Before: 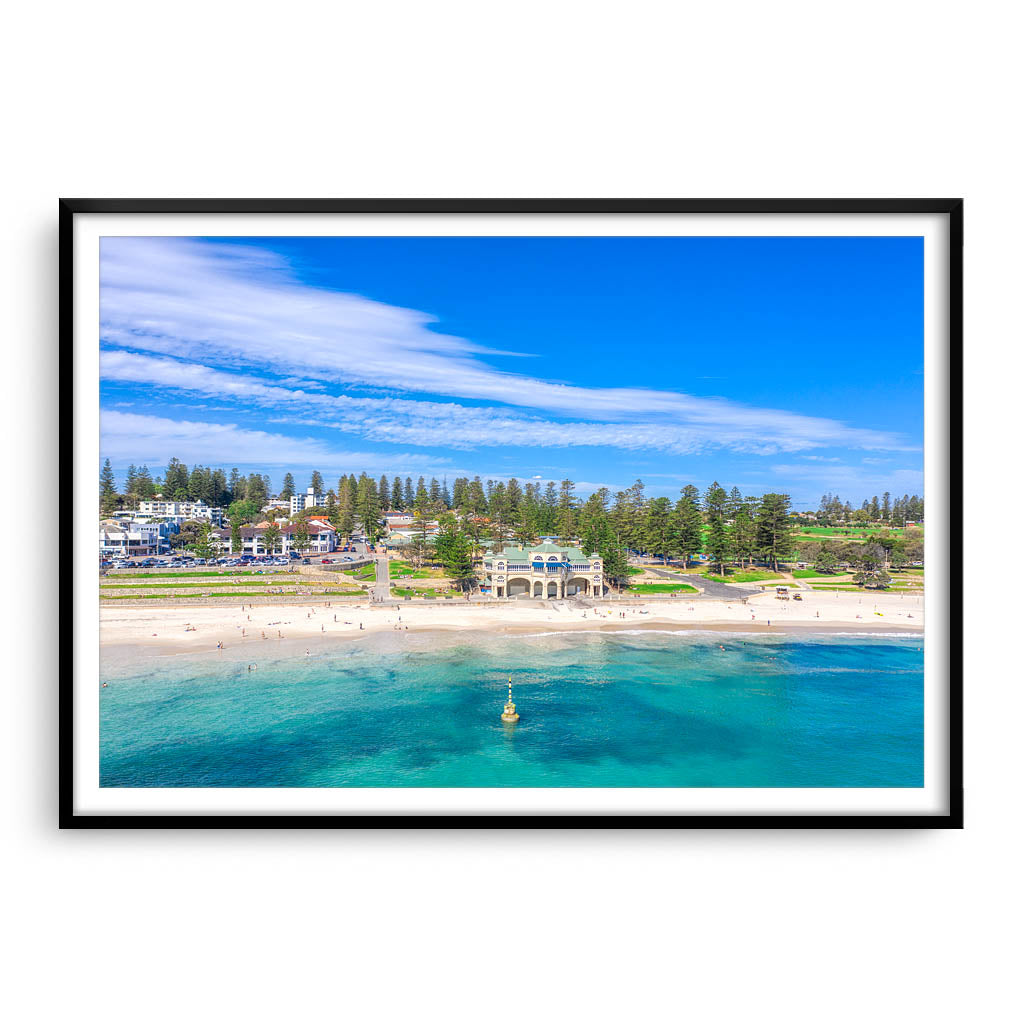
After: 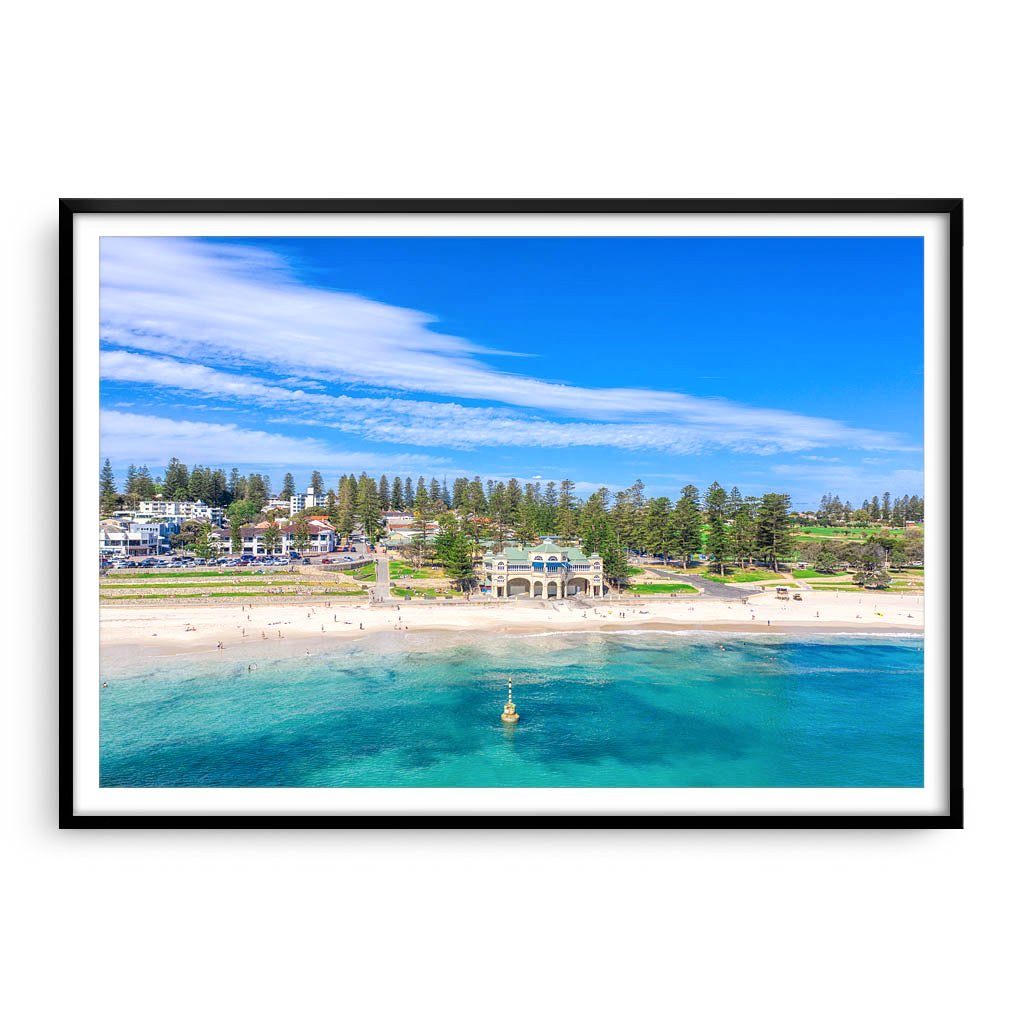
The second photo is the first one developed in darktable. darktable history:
shadows and highlights: shadows -30.13, highlights 30.54
